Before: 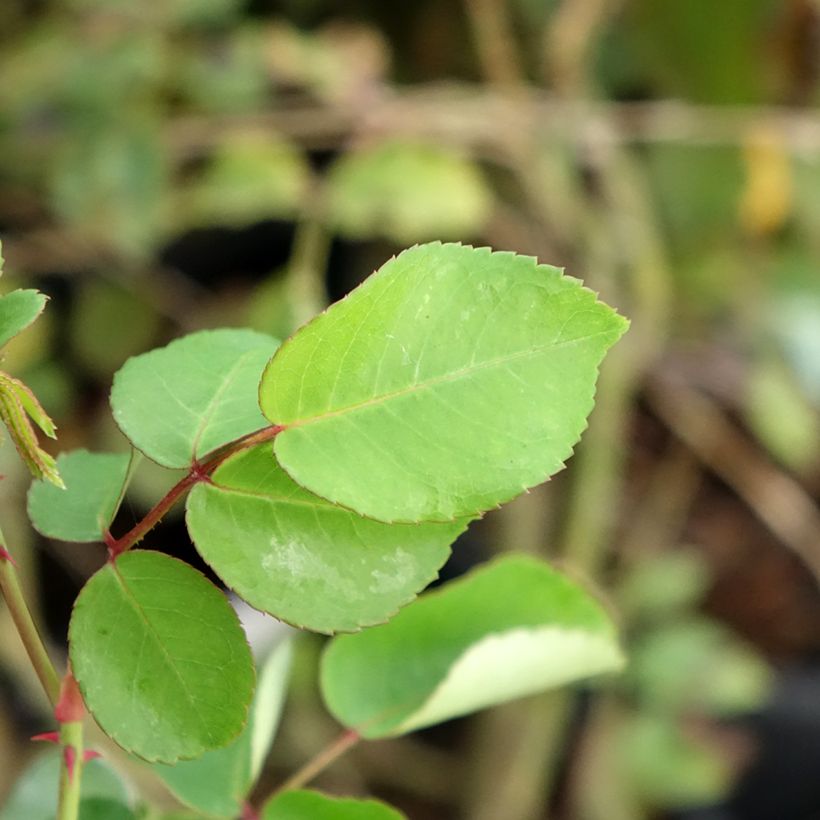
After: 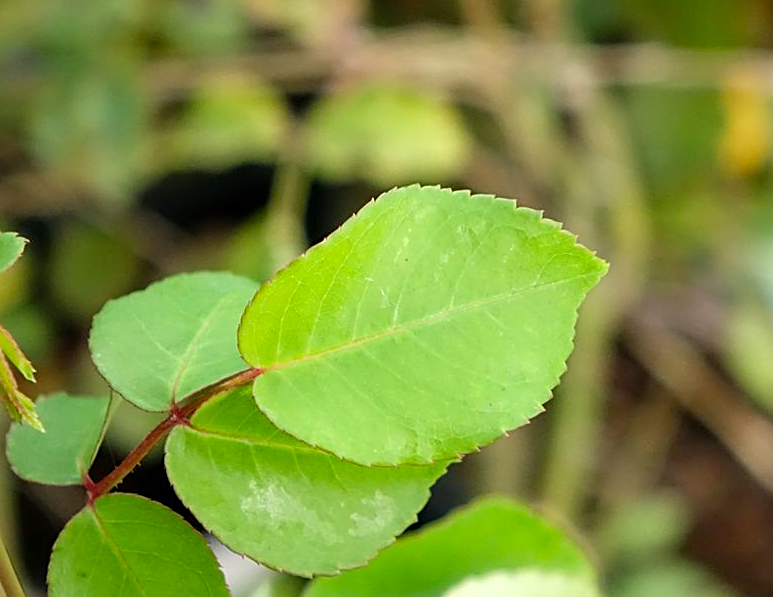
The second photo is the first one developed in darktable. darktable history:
sharpen: on, module defaults
crop: left 2.567%, top 7.055%, right 3.153%, bottom 20.134%
tone equalizer: on, module defaults
color balance rgb: shadows lift › chroma 2.021%, shadows lift › hue 214.52°, perceptual saturation grading › global saturation 17.312%
